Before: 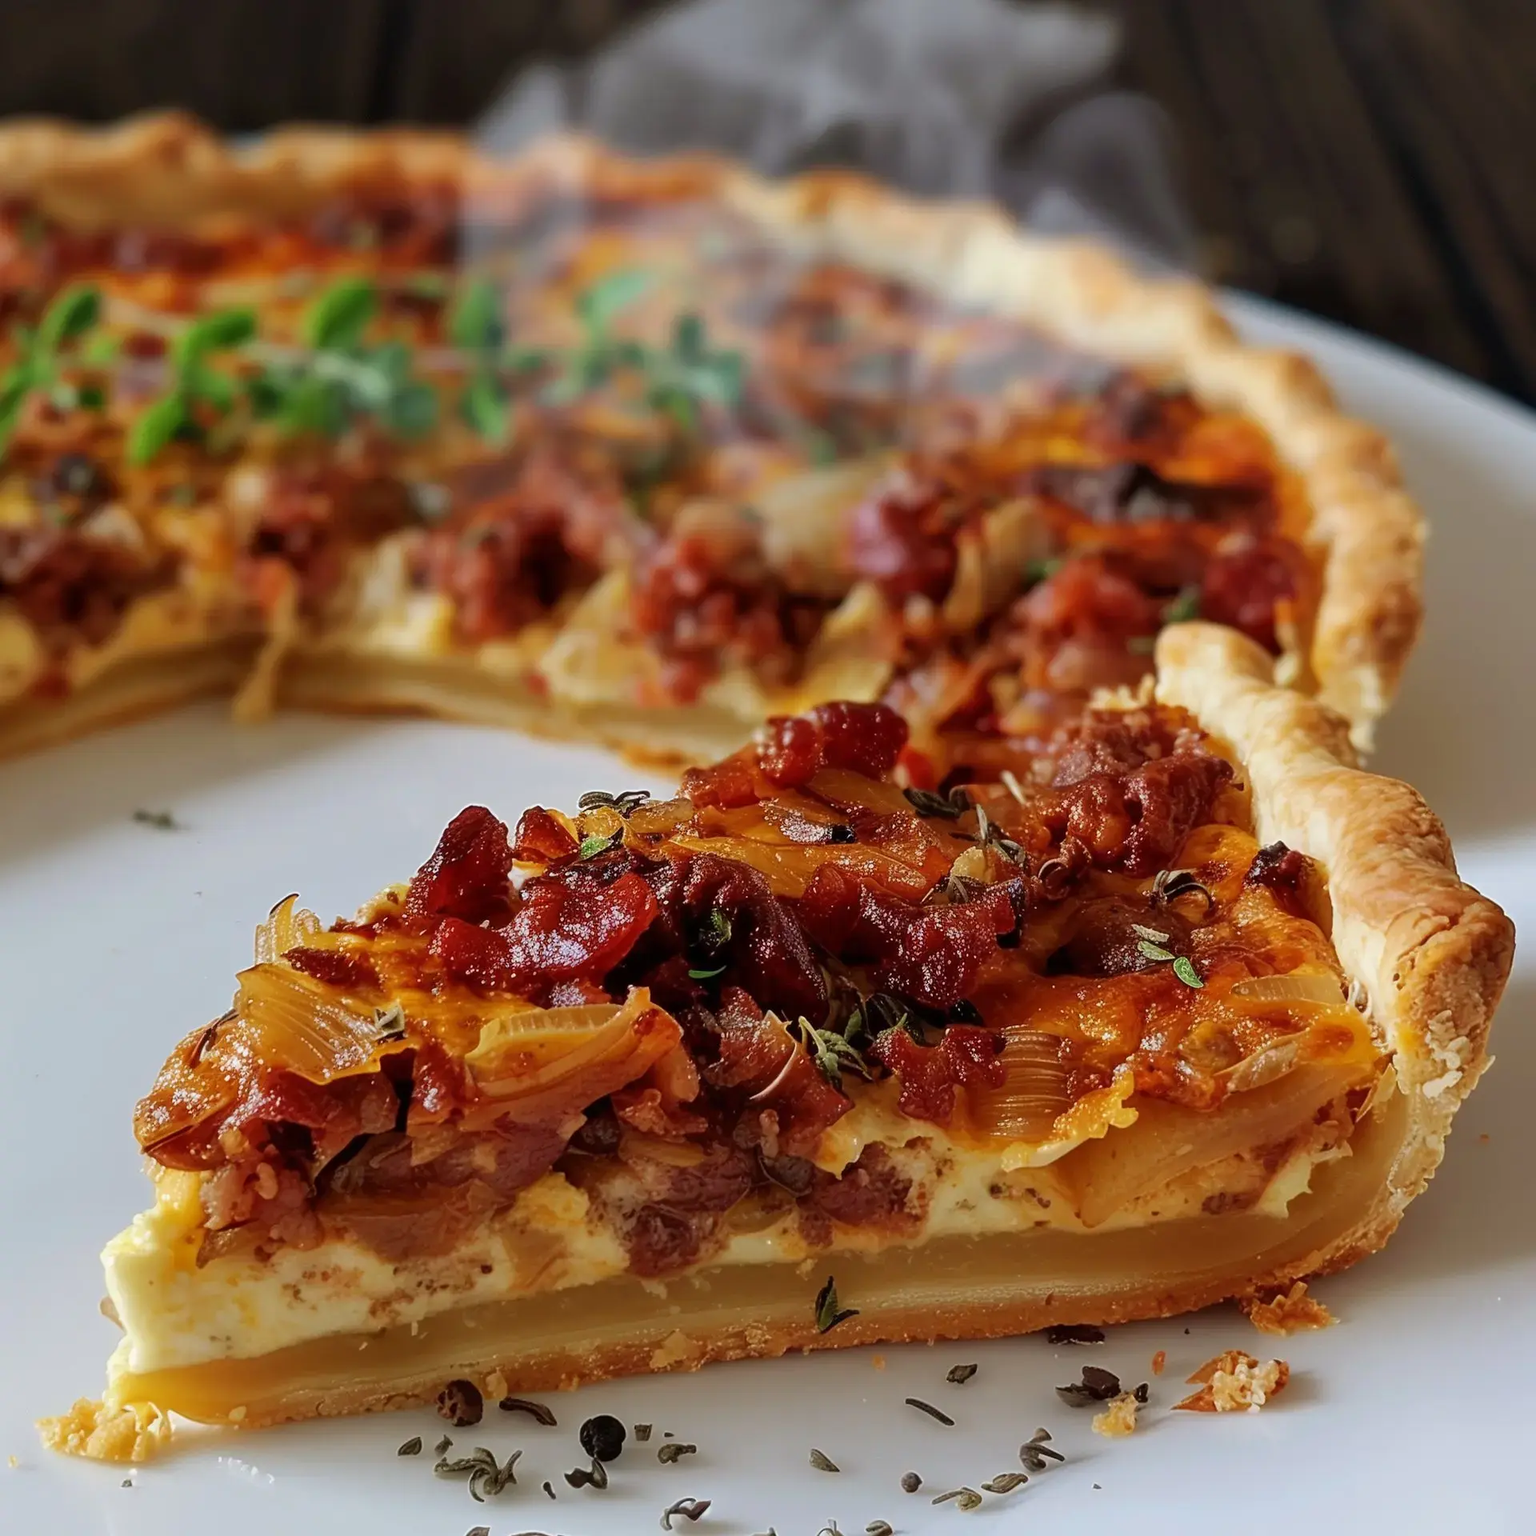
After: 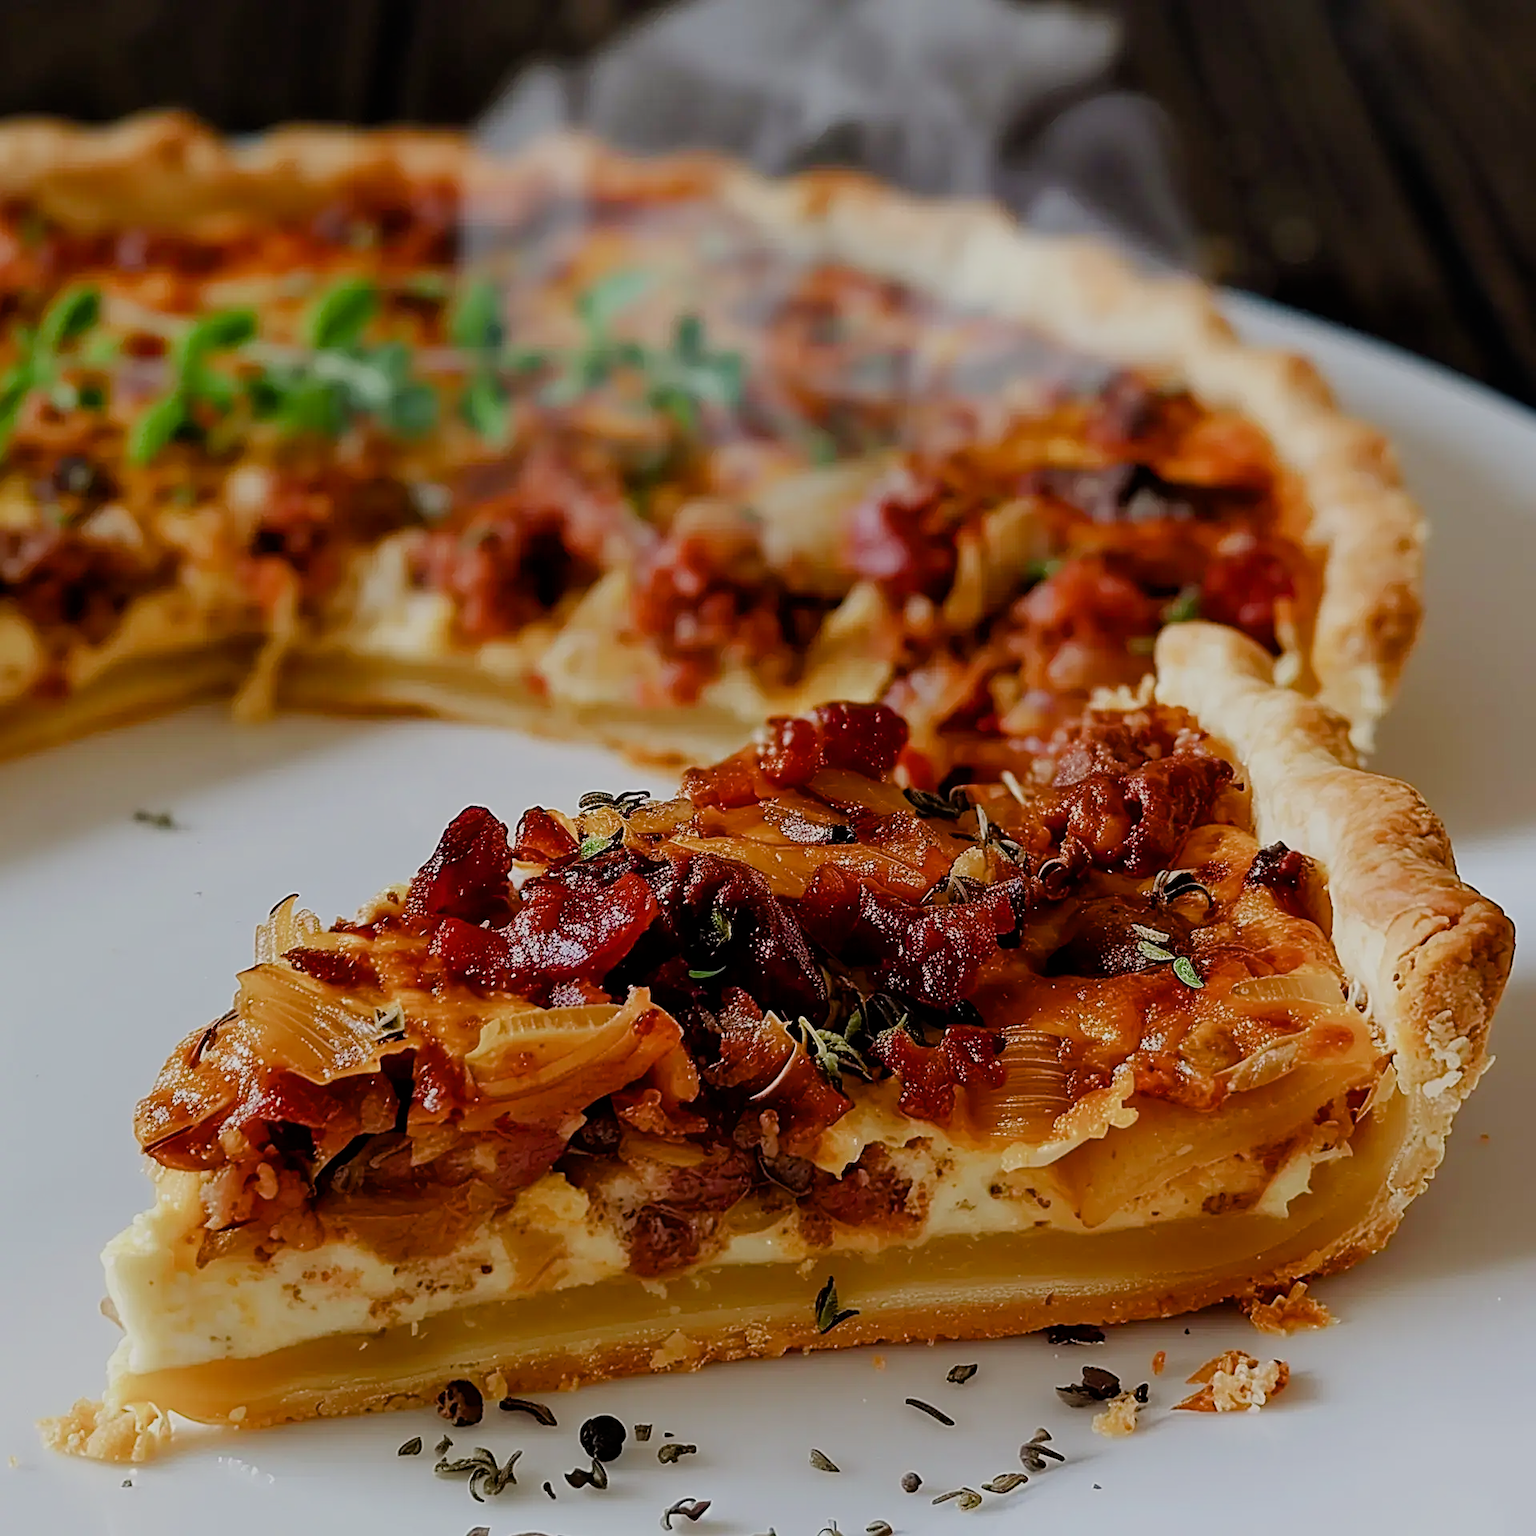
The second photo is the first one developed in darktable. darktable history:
filmic rgb: black relative exposure -7.65 EV, white relative exposure 4.56 EV, hardness 3.61
sharpen: radius 2.767
color balance rgb: perceptual saturation grading › global saturation 20%, perceptual saturation grading › highlights -50%, perceptual saturation grading › shadows 30%
